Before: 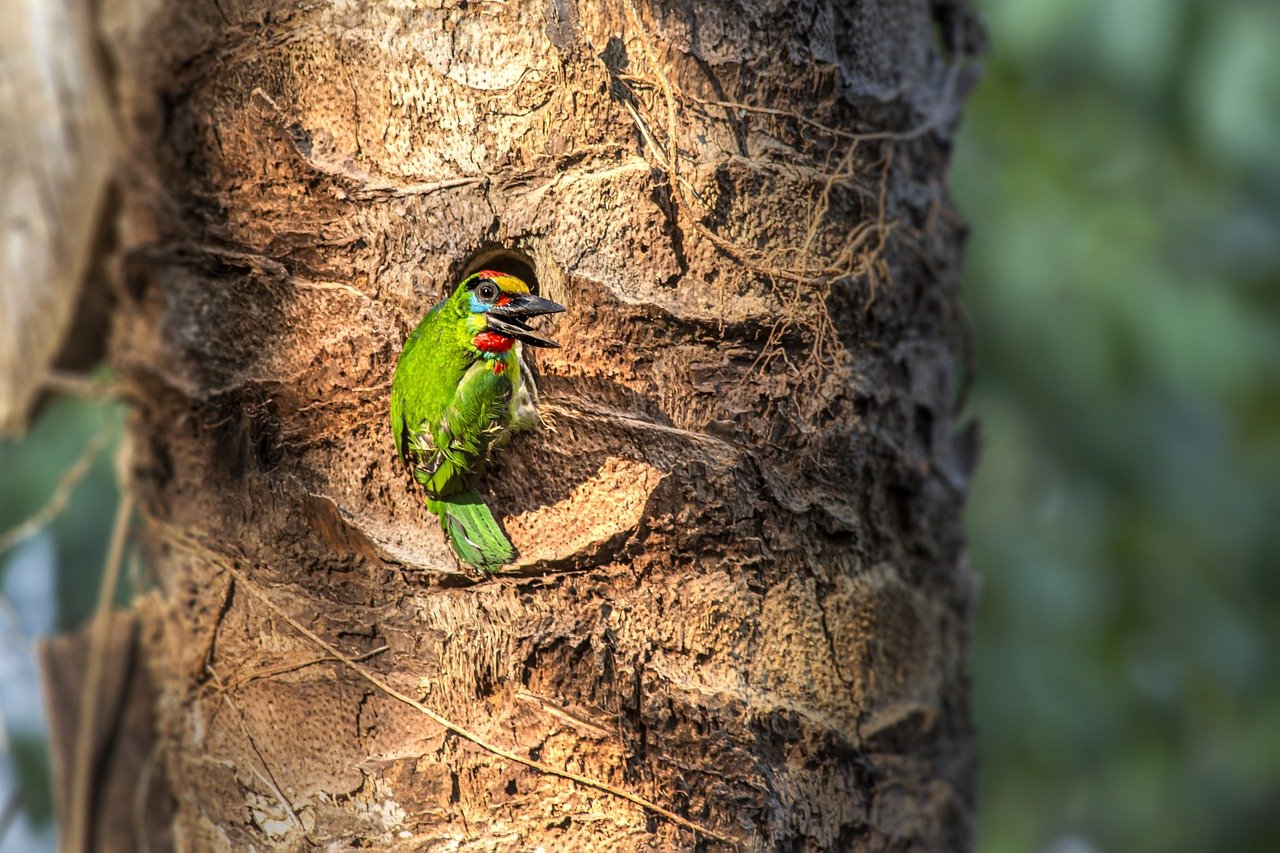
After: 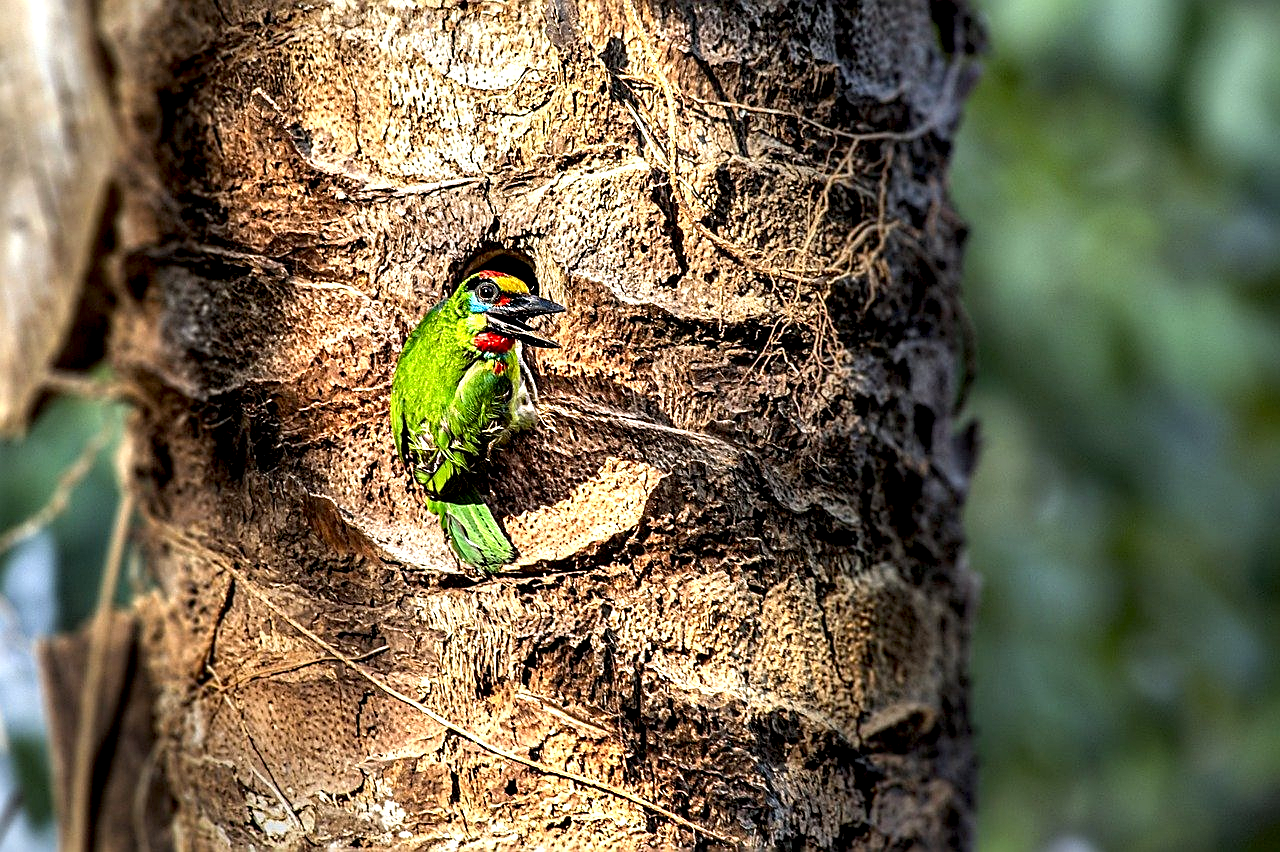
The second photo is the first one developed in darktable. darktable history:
crop: bottom 0.062%
exposure: black level correction 0.007, exposure 0.158 EV, compensate exposure bias true, compensate highlight preservation false
sharpen: amount 0.586
contrast equalizer: y [[0.6 ×6], [0.55 ×6], [0 ×6], [0 ×6], [0 ×6]]
